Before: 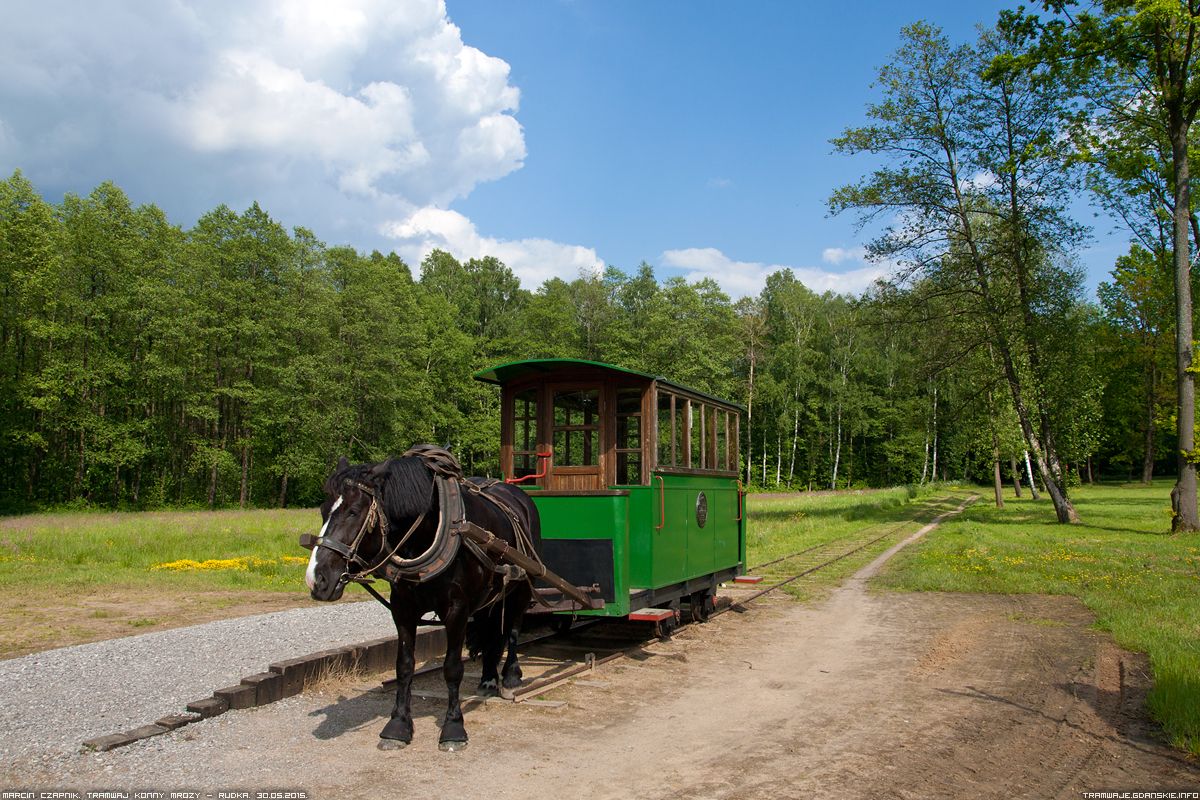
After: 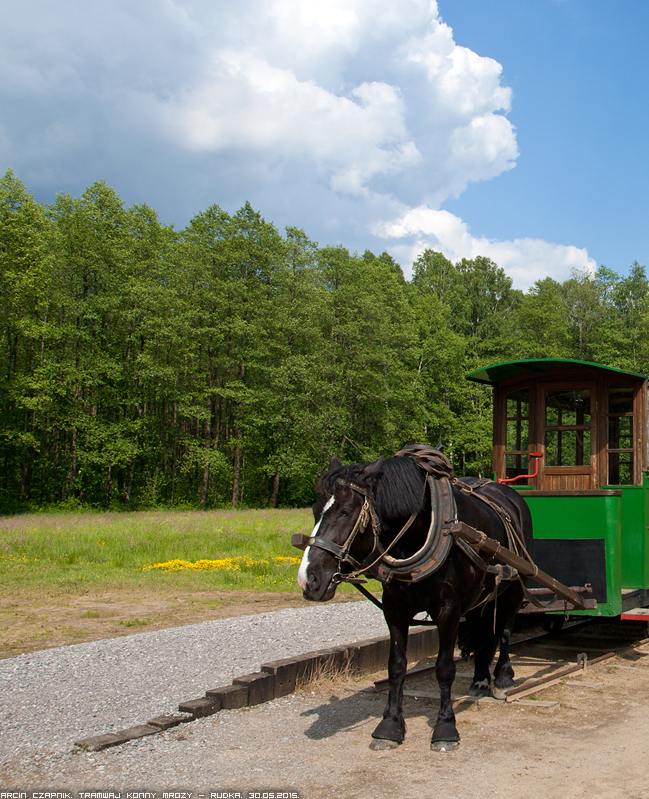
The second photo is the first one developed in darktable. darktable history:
crop: left 0.686%, right 45.151%, bottom 0.081%
